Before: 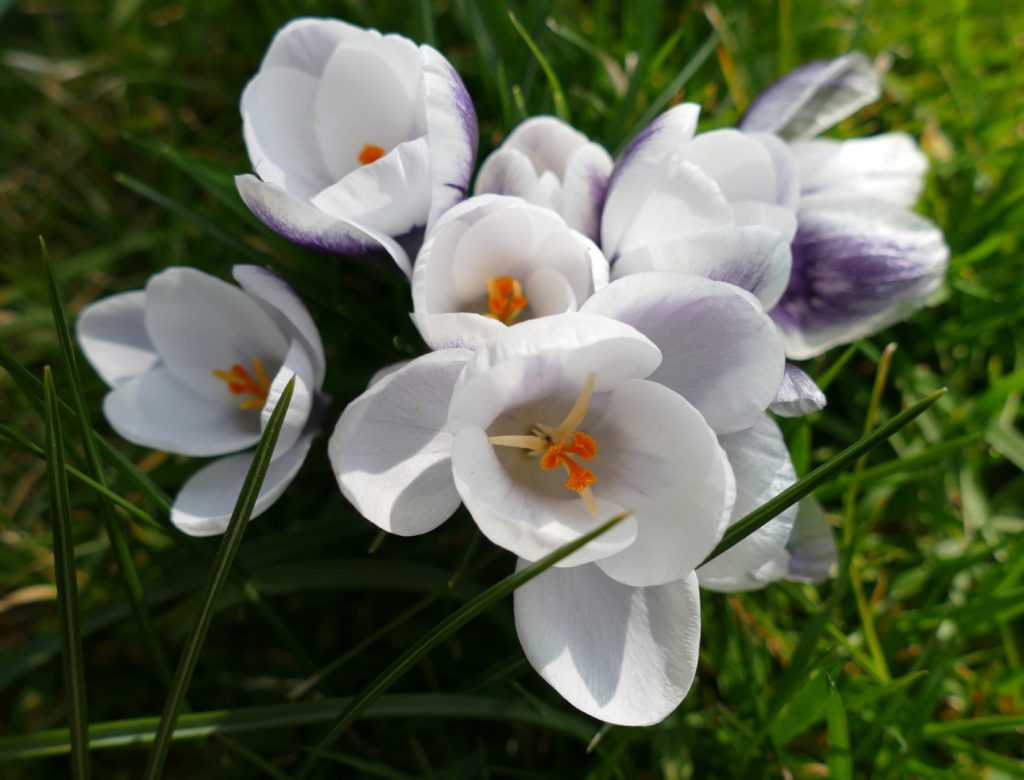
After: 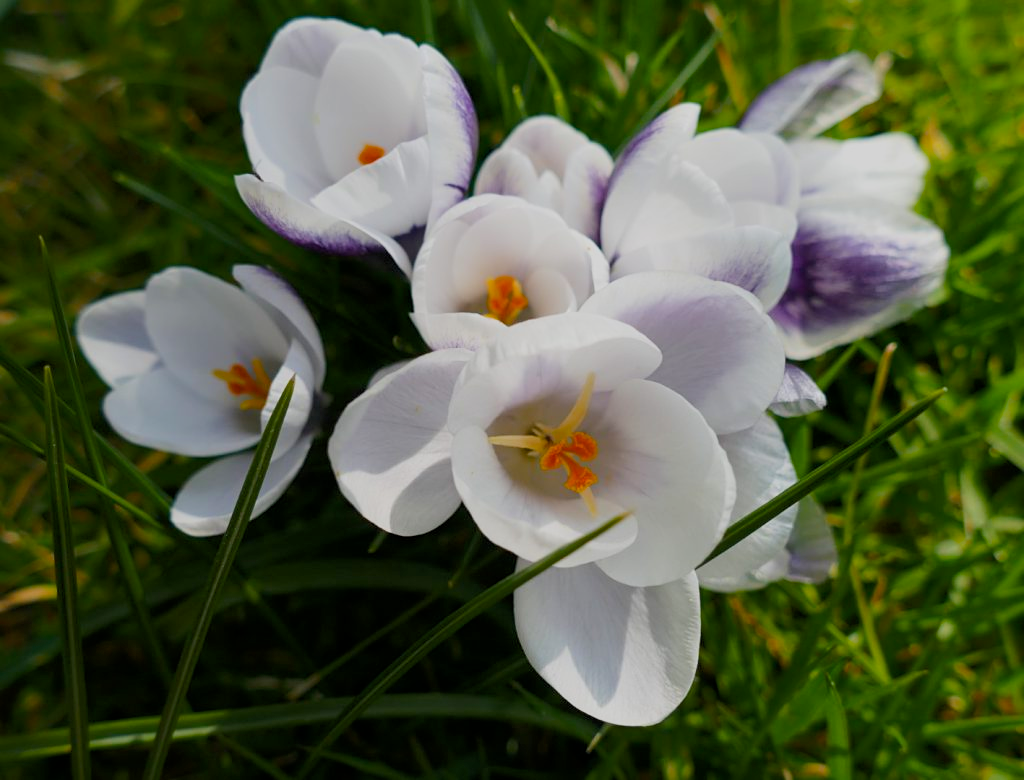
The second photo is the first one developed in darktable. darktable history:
sharpen: amount 0.2
filmic rgb: black relative exposure -7.65 EV, white relative exposure 4.56 EV, hardness 3.61
color balance rgb: perceptual saturation grading › global saturation 30%, global vibrance 10%
rgb curve: curves: ch0 [(0, 0) (0.093, 0.159) (0.241, 0.265) (0.414, 0.42) (1, 1)], compensate middle gray true, preserve colors basic power
